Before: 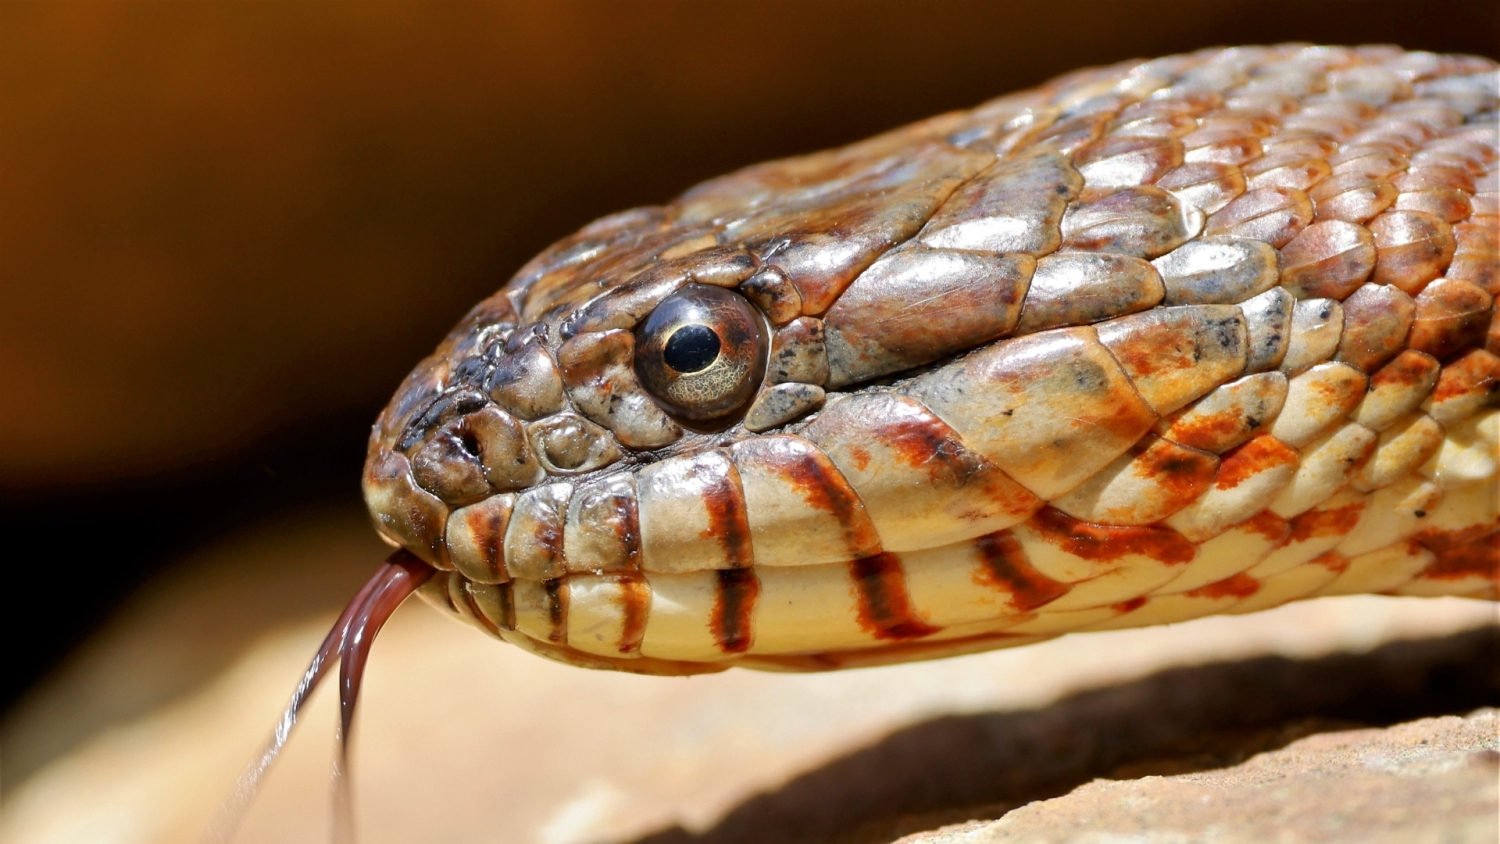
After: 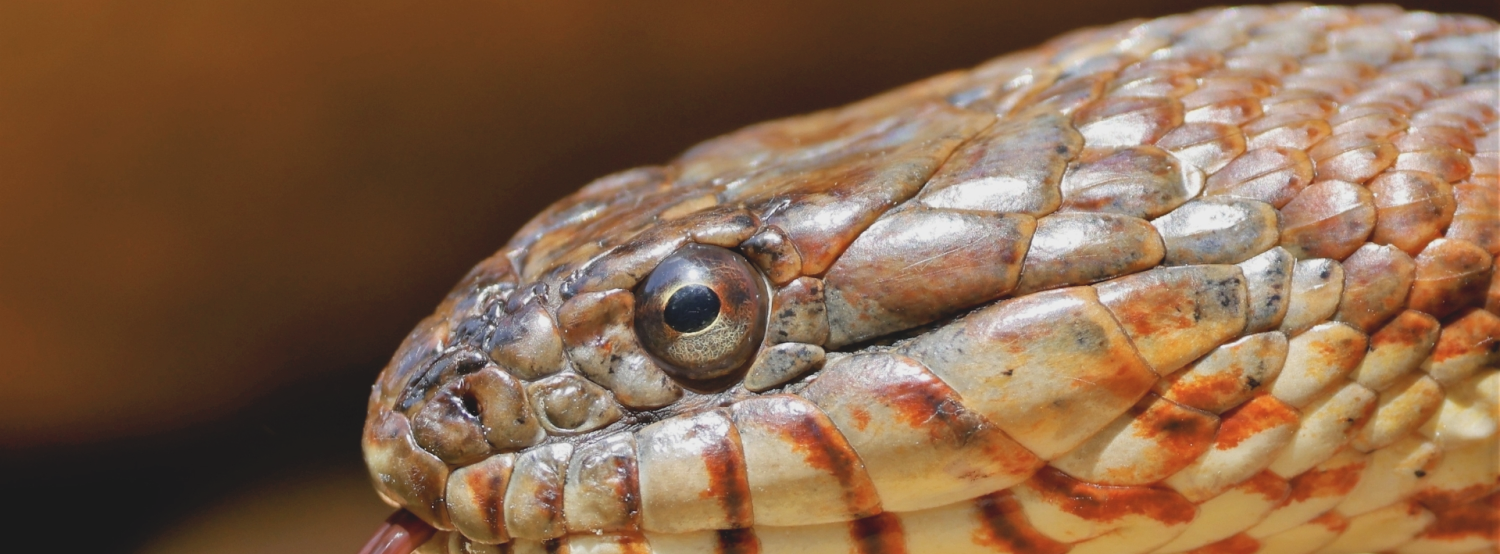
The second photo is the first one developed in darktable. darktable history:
contrast brightness saturation: contrast -0.15, brightness 0.05, saturation -0.12
crop and rotate: top 4.848%, bottom 29.503%
